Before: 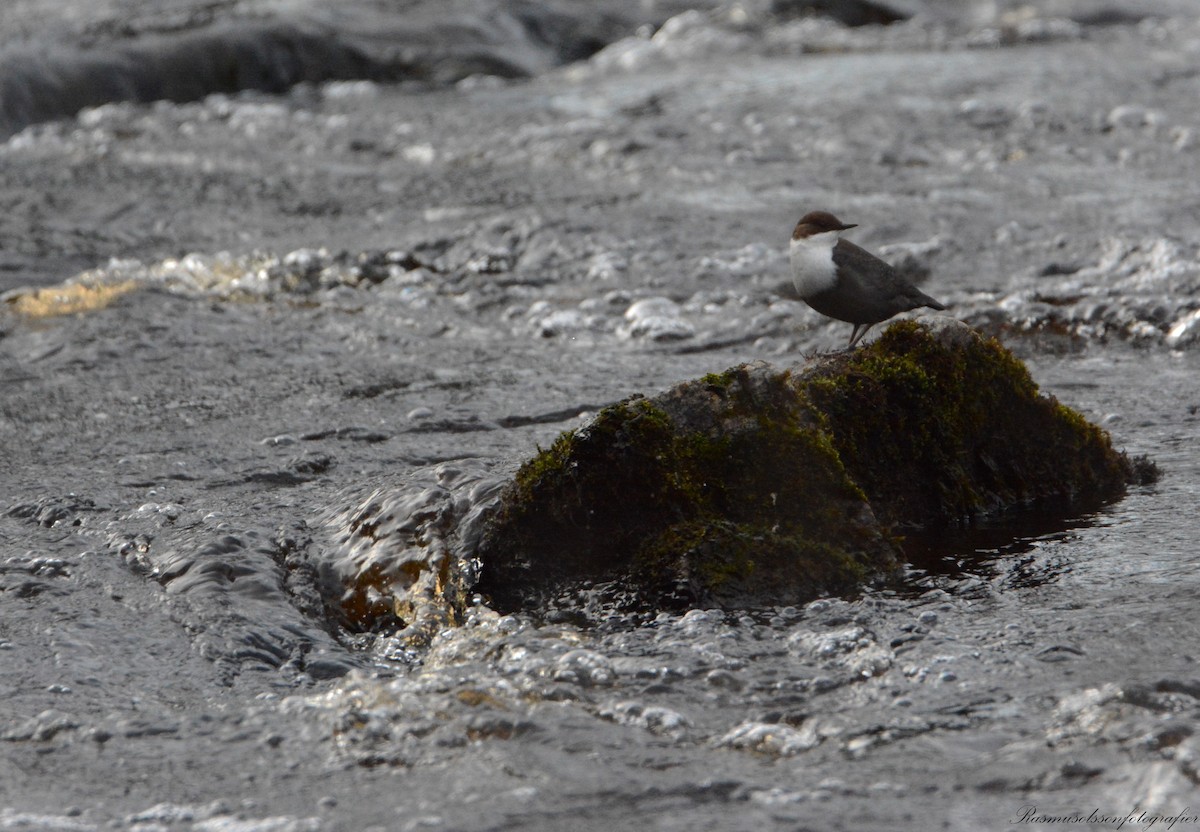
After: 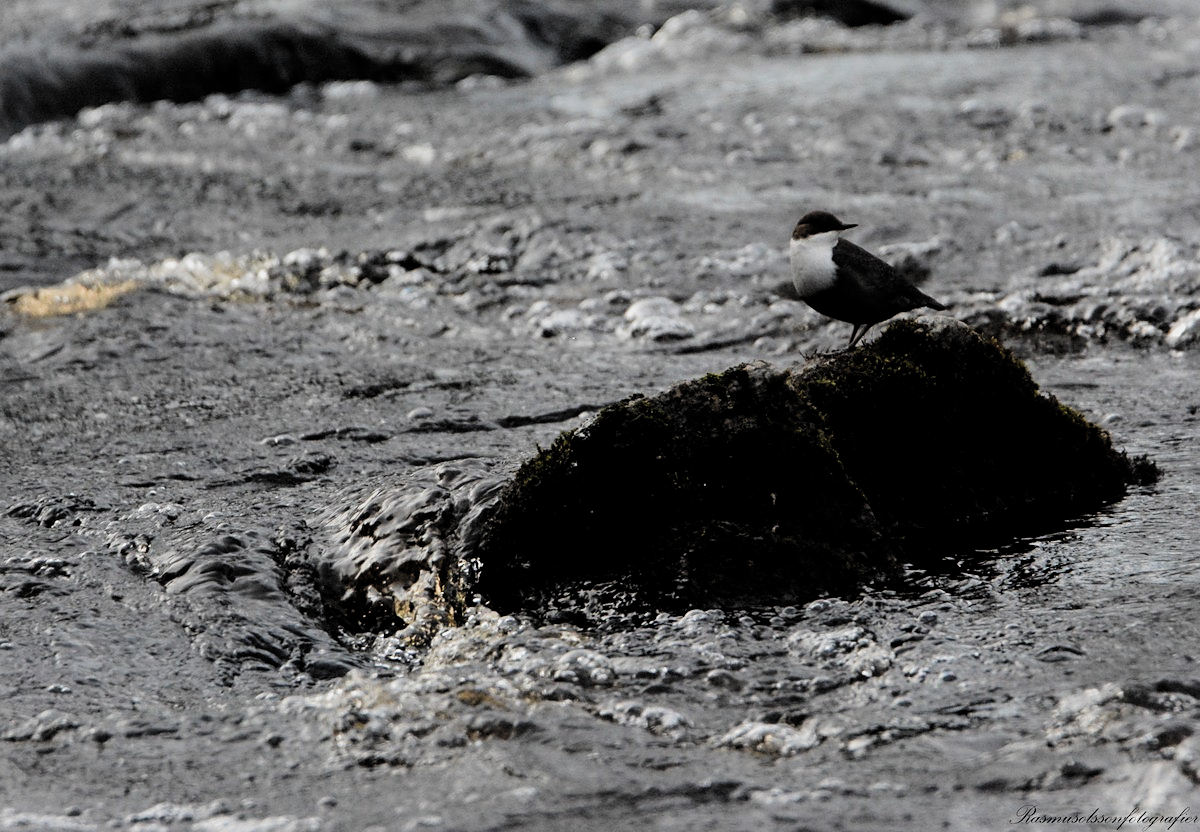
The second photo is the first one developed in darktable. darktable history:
sharpen: radius 1.867, amount 0.405, threshold 1.191
filmic rgb: black relative exposure -4.06 EV, white relative exposure 2.99 EV, hardness 2.98, contrast 1.494, preserve chrominance RGB euclidean norm, color science v5 (2021), contrast in shadows safe, contrast in highlights safe
